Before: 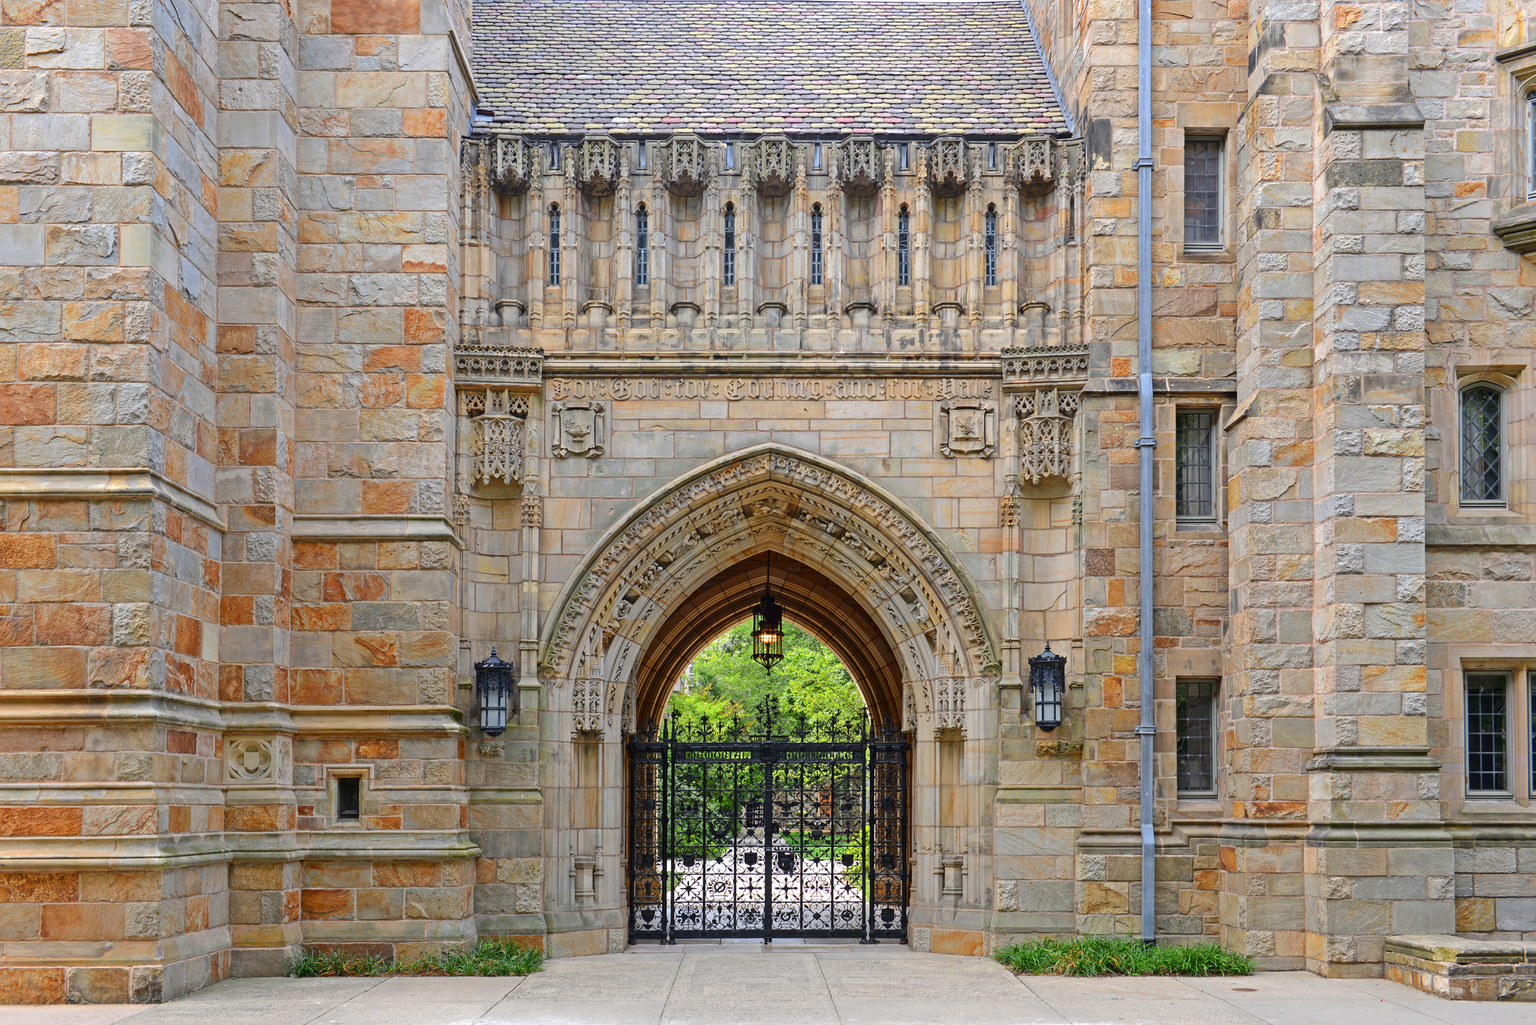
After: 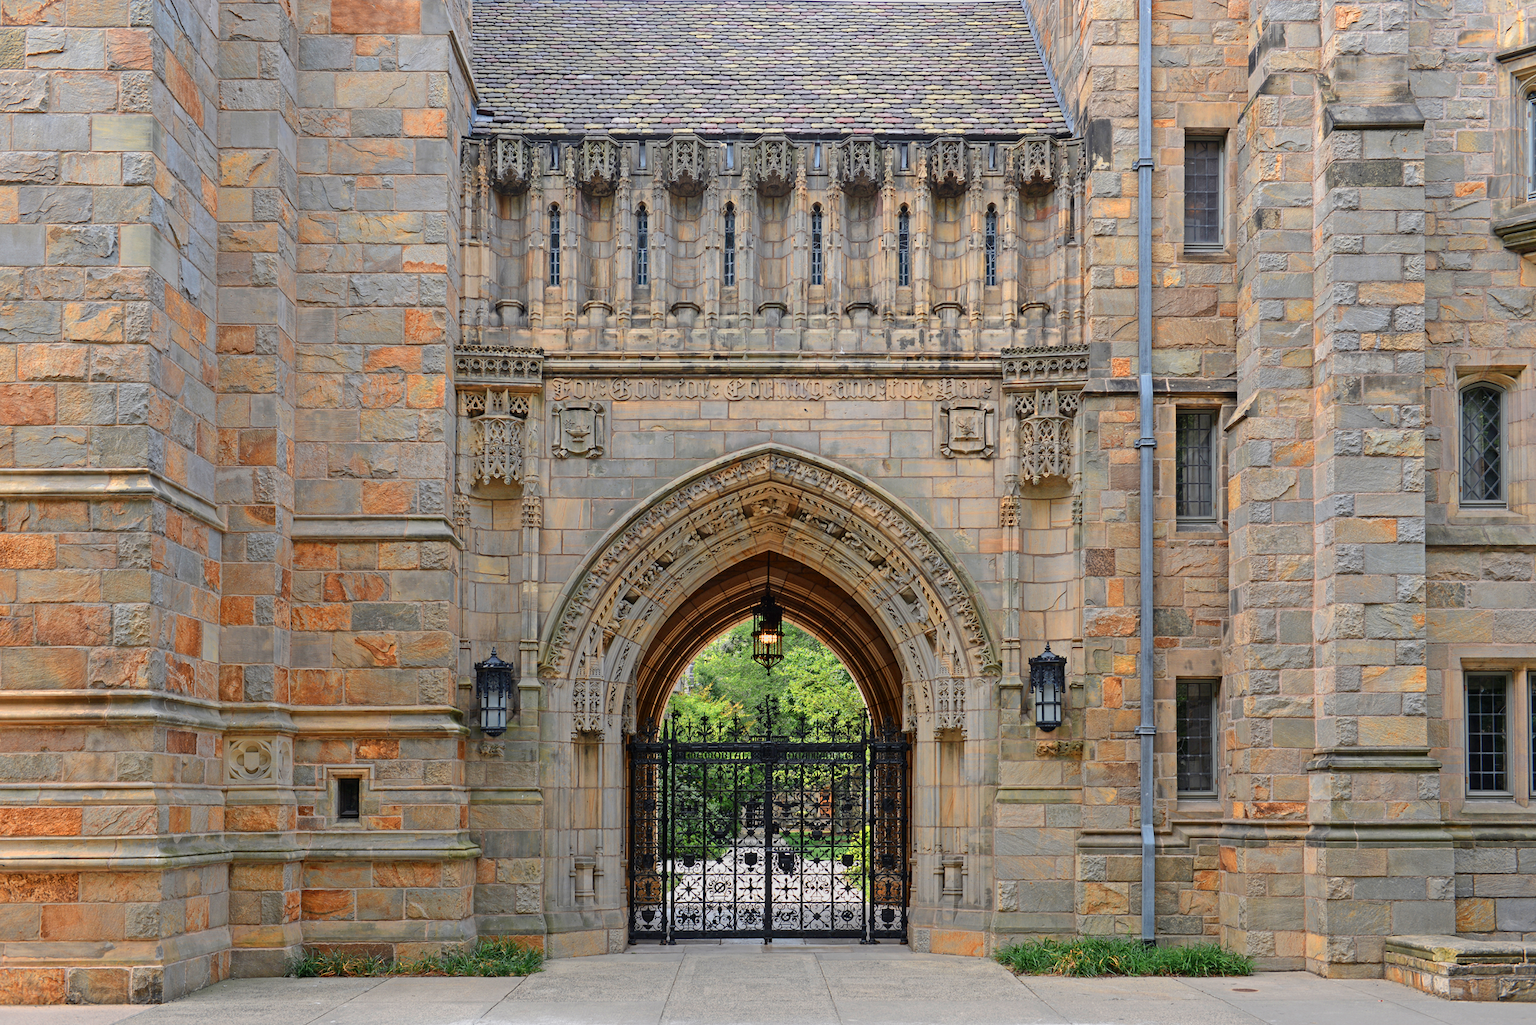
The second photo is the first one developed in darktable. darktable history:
exposure: exposure -0.415 EV, compensate highlight preservation false
color zones: curves: ch0 [(0.018, 0.548) (0.197, 0.654) (0.425, 0.447) (0.605, 0.658) (0.732, 0.579)]; ch1 [(0.105, 0.531) (0.224, 0.531) (0.386, 0.39) (0.618, 0.456) (0.732, 0.456) (0.956, 0.421)]; ch2 [(0.039, 0.583) (0.215, 0.465) (0.399, 0.544) (0.465, 0.548) (0.614, 0.447) (0.724, 0.43) (0.882, 0.623) (0.956, 0.632)]
